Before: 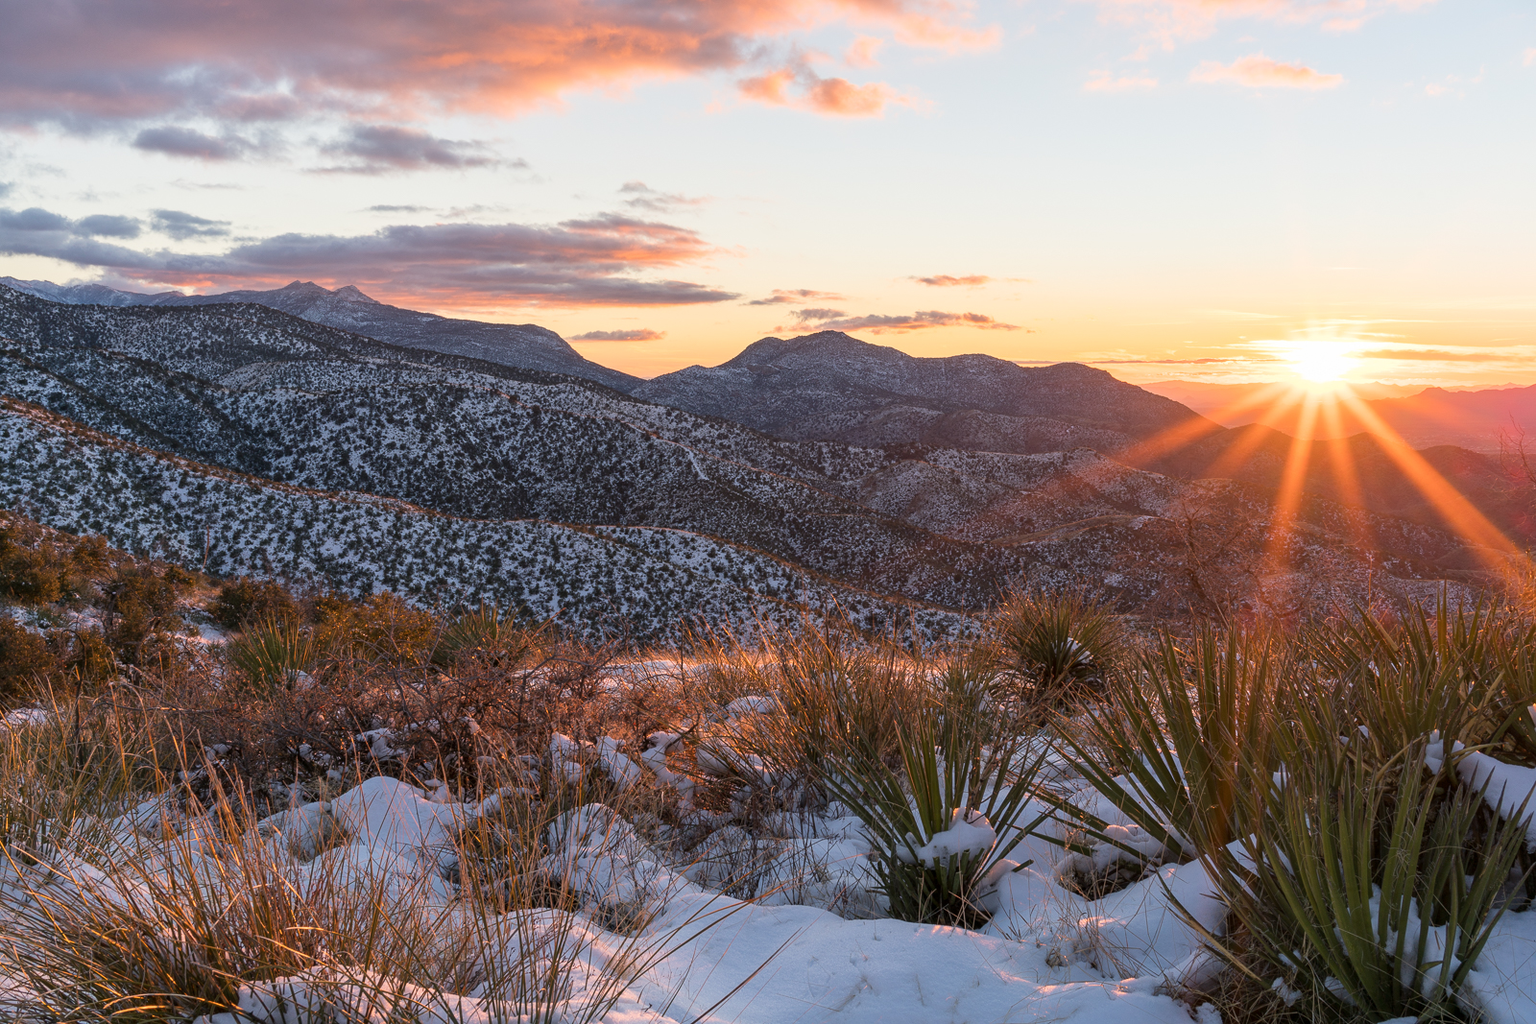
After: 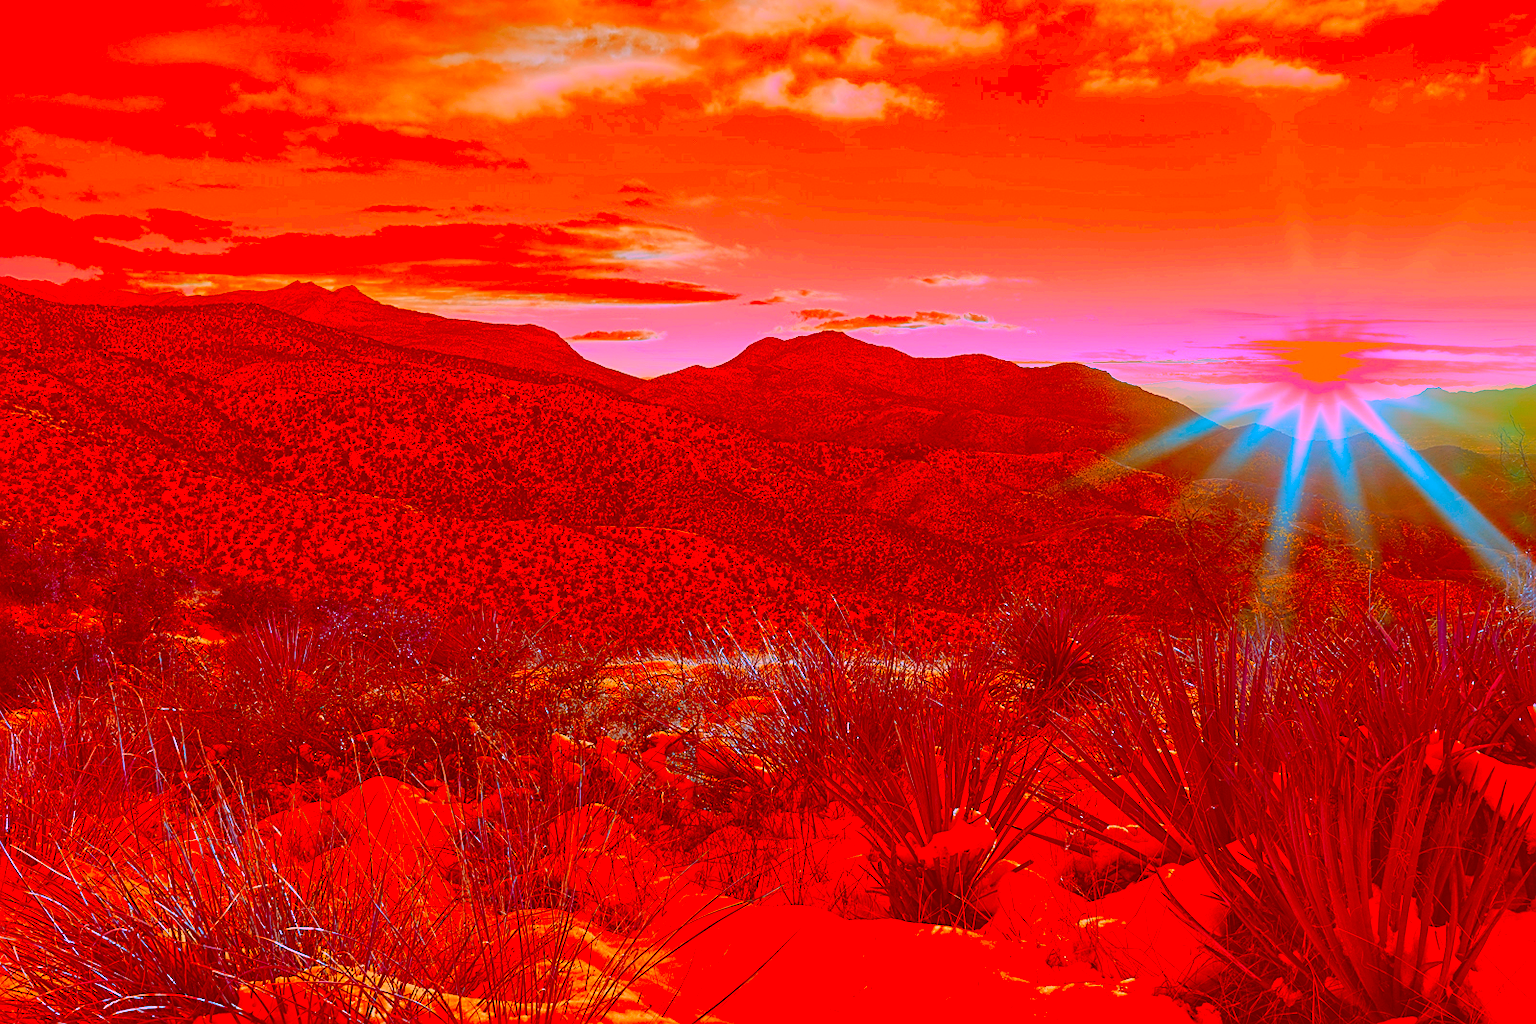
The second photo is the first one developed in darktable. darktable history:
sharpen: on, module defaults
color correction: highlights a* -39, highlights b* -39.71, shadows a* -39.61, shadows b* -39.93, saturation -2.98
